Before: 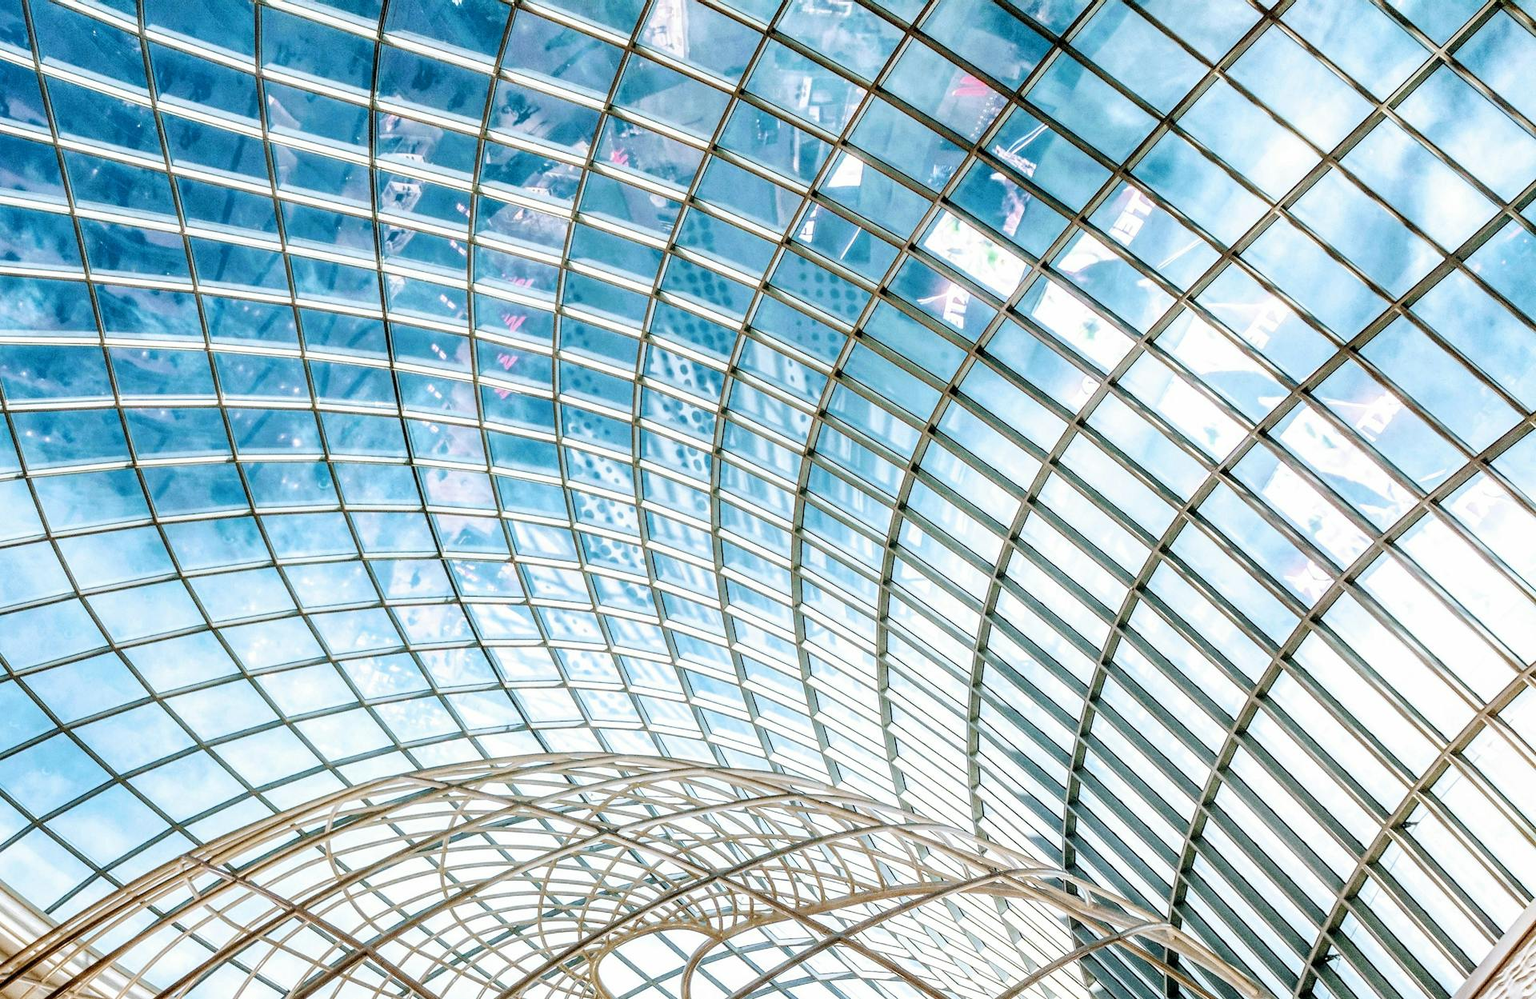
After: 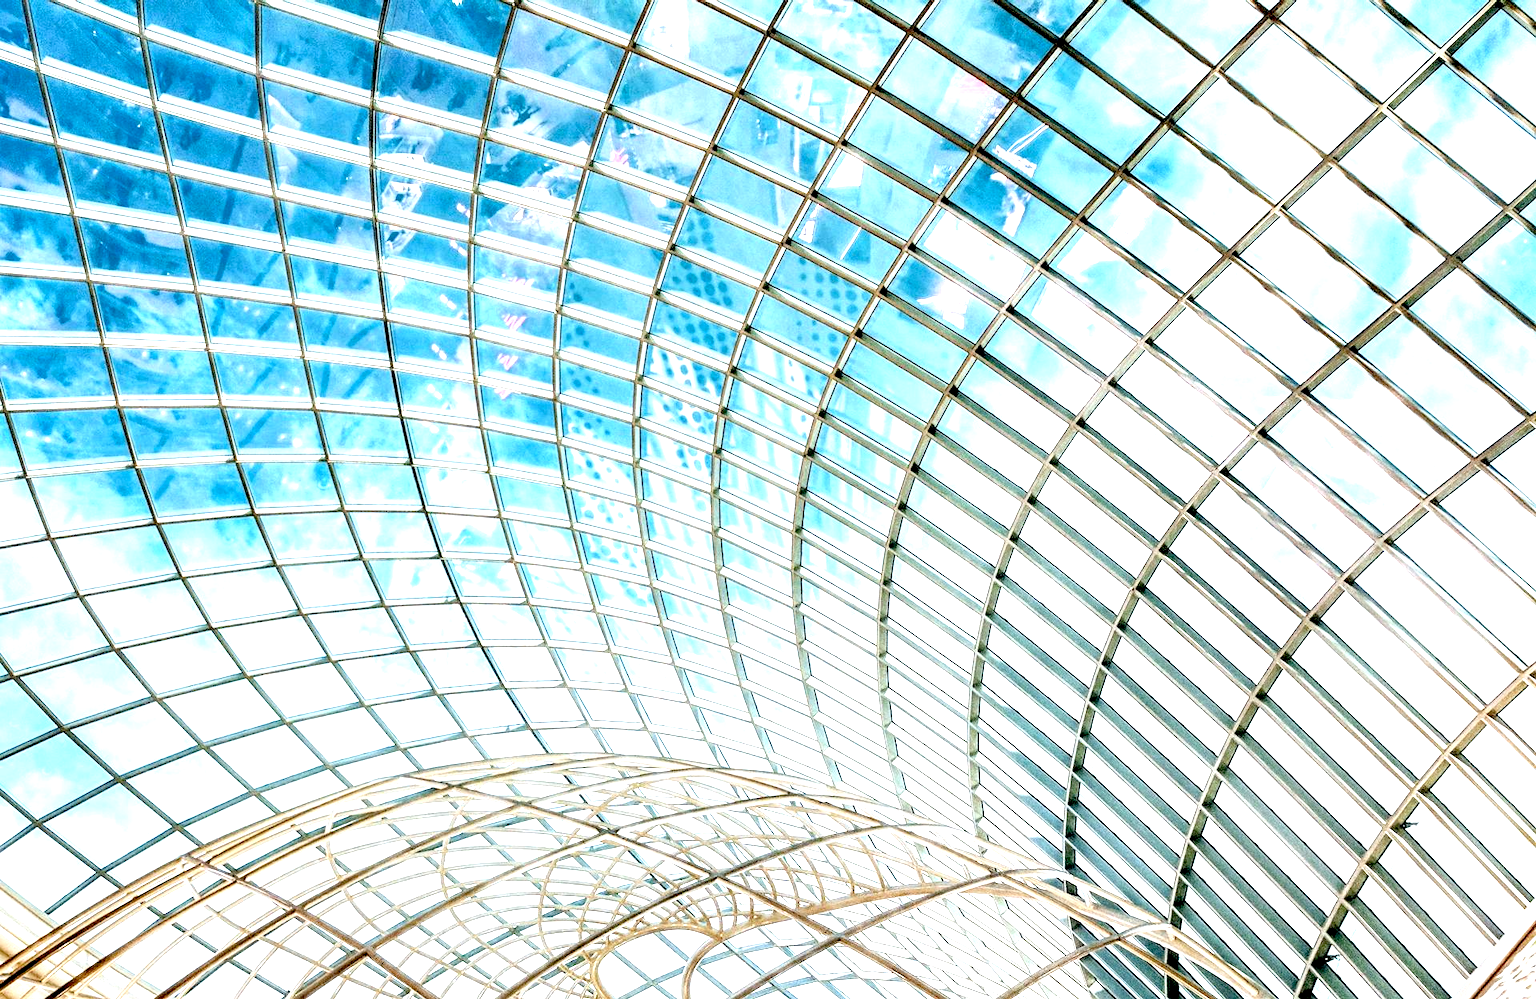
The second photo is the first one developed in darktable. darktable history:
exposure: black level correction 0.01, exposure 1 EV, compensate exposure bias true, compensate highlight preservation false
